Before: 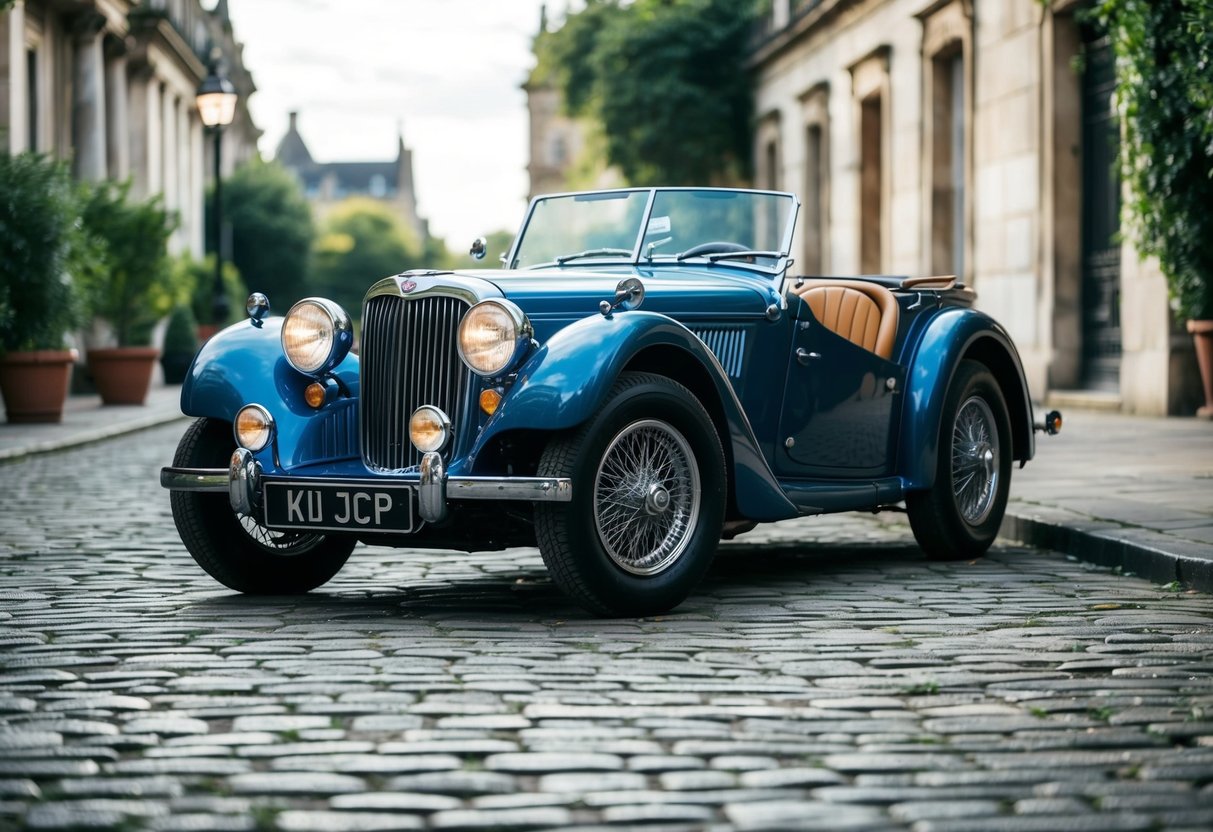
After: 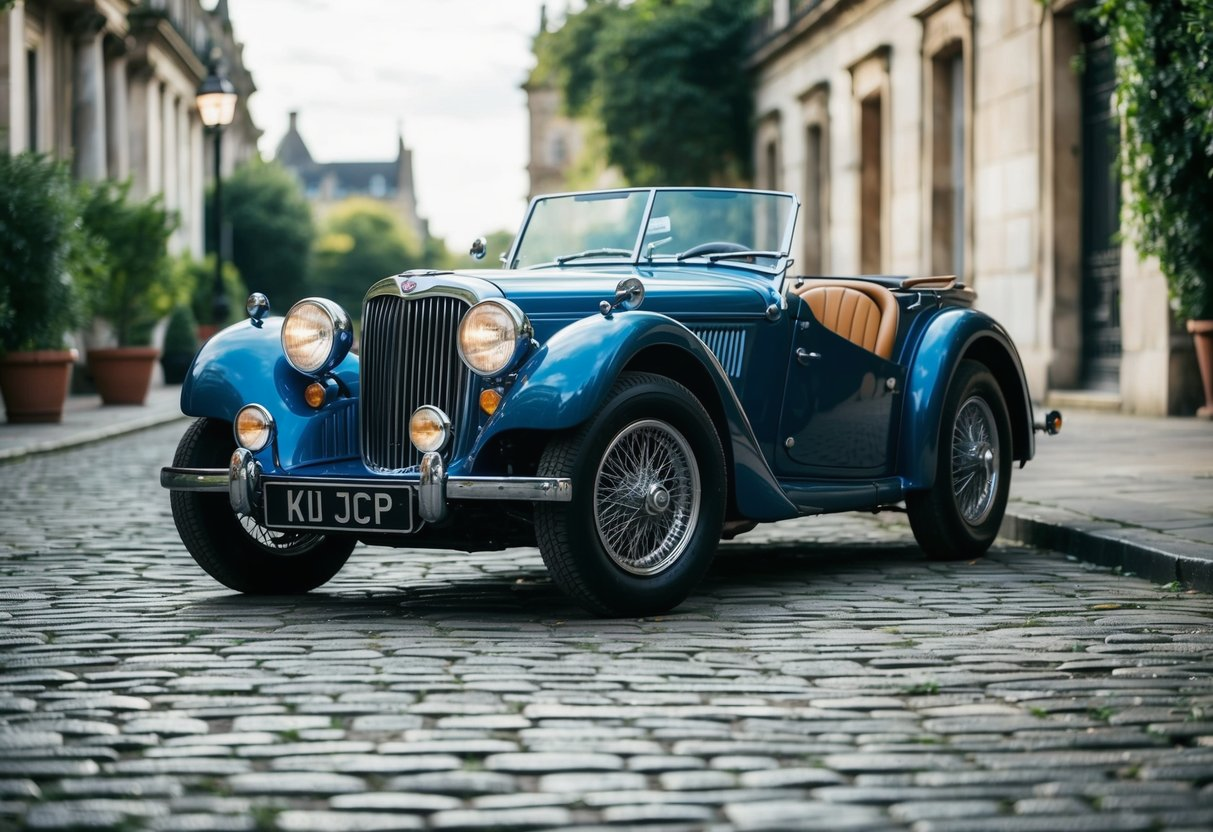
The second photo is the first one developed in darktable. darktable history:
local contrast: mode bilateral grid, contrast 99, coarseness 99, detail 91%, midtone range 0.2
exposure: exposure -0.057 EV, compensate highlight preservation false
